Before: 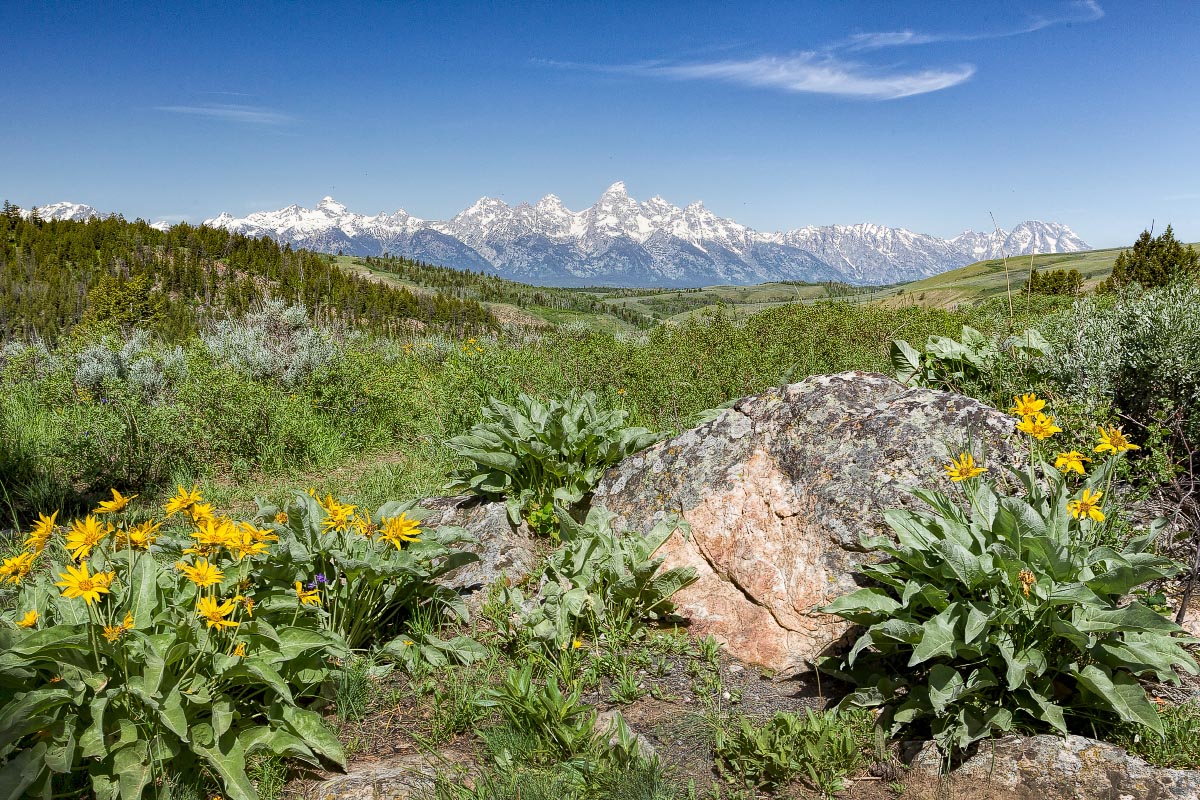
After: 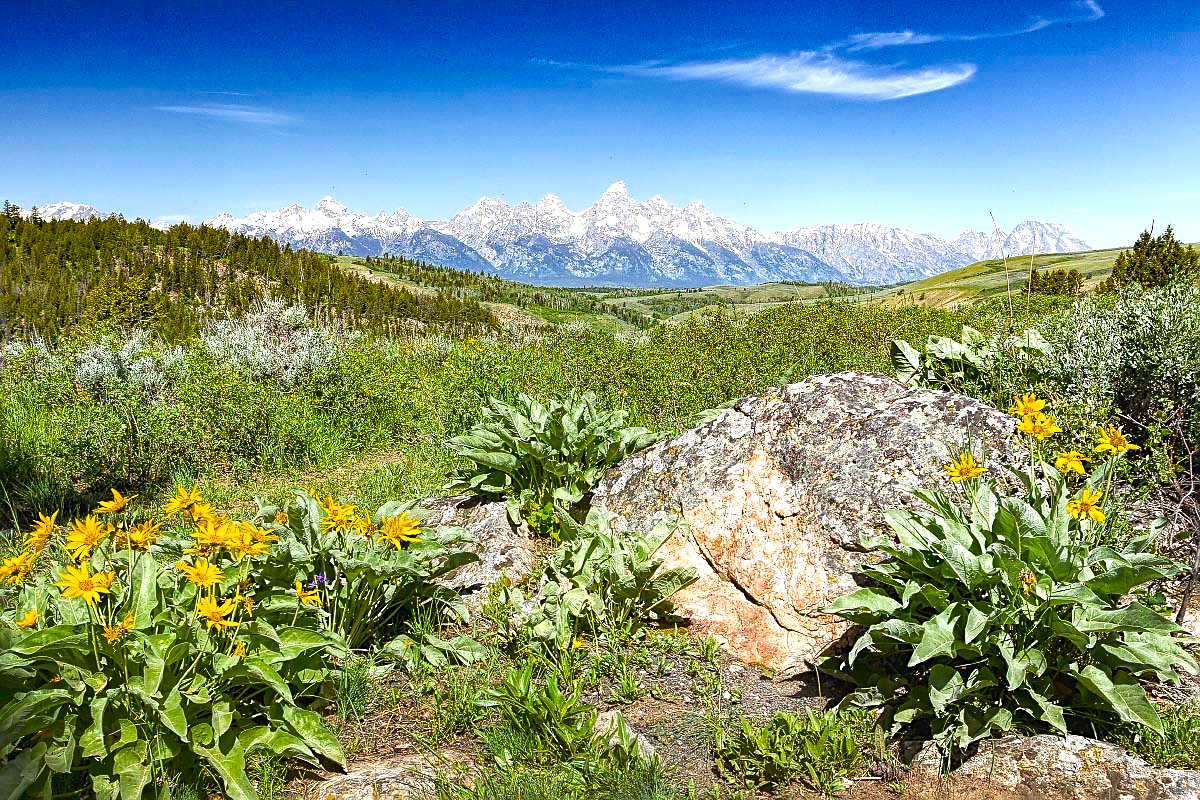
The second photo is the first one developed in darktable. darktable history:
color balance rgb: perceptual saturation grading › global saturation 25.631%, saturation formula JzAzBz (2021)
sharpen: amount 0.471
exposure: black level correction -0.002, exposure 0.708 EV, compensate highlight preservation false
